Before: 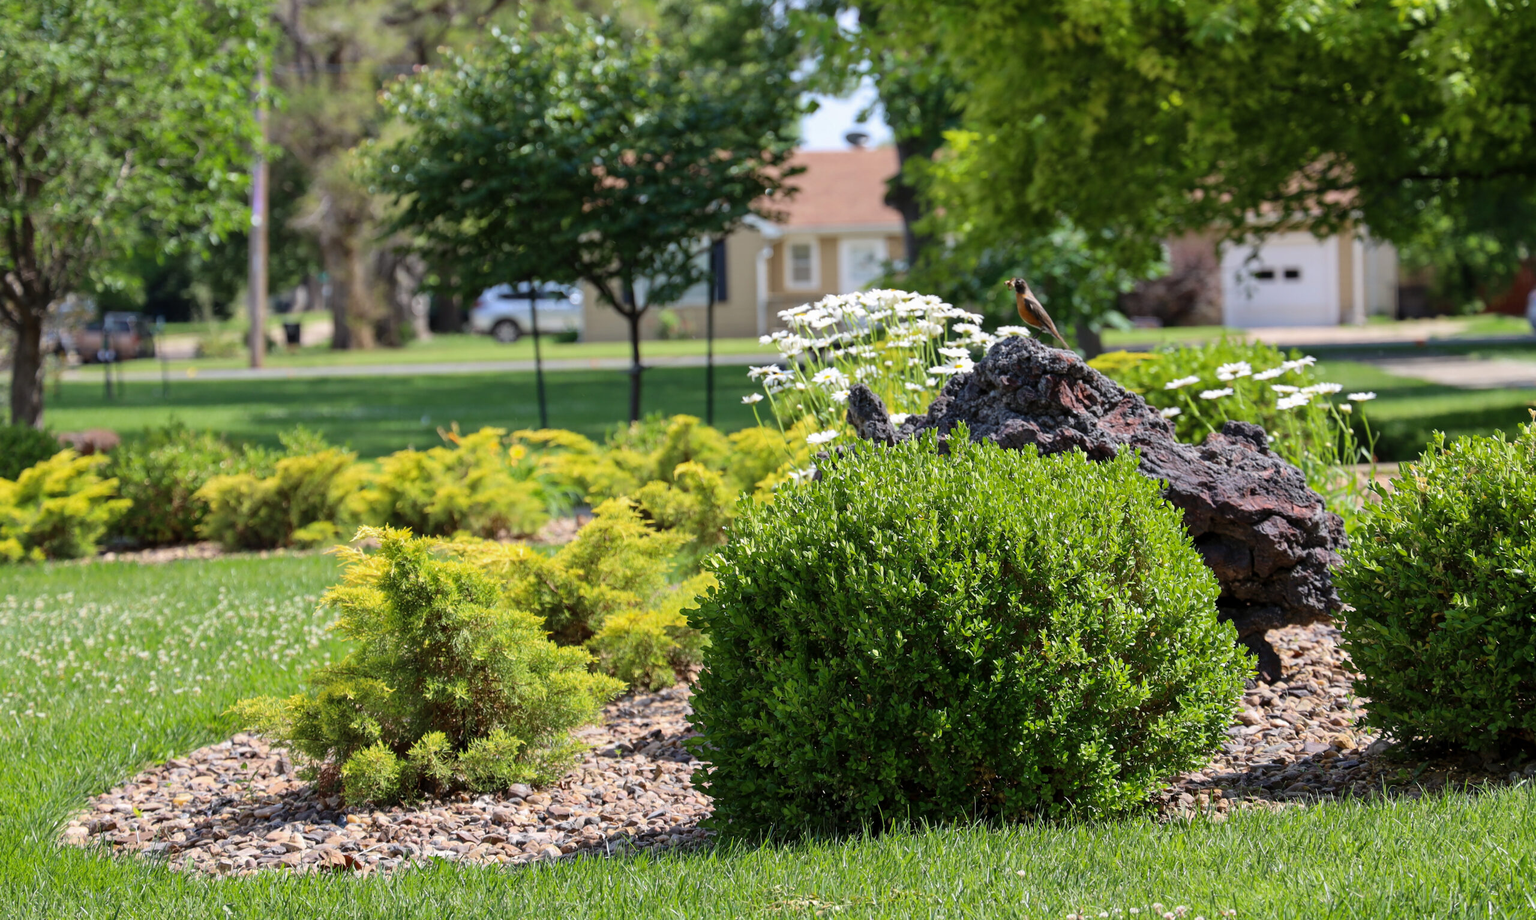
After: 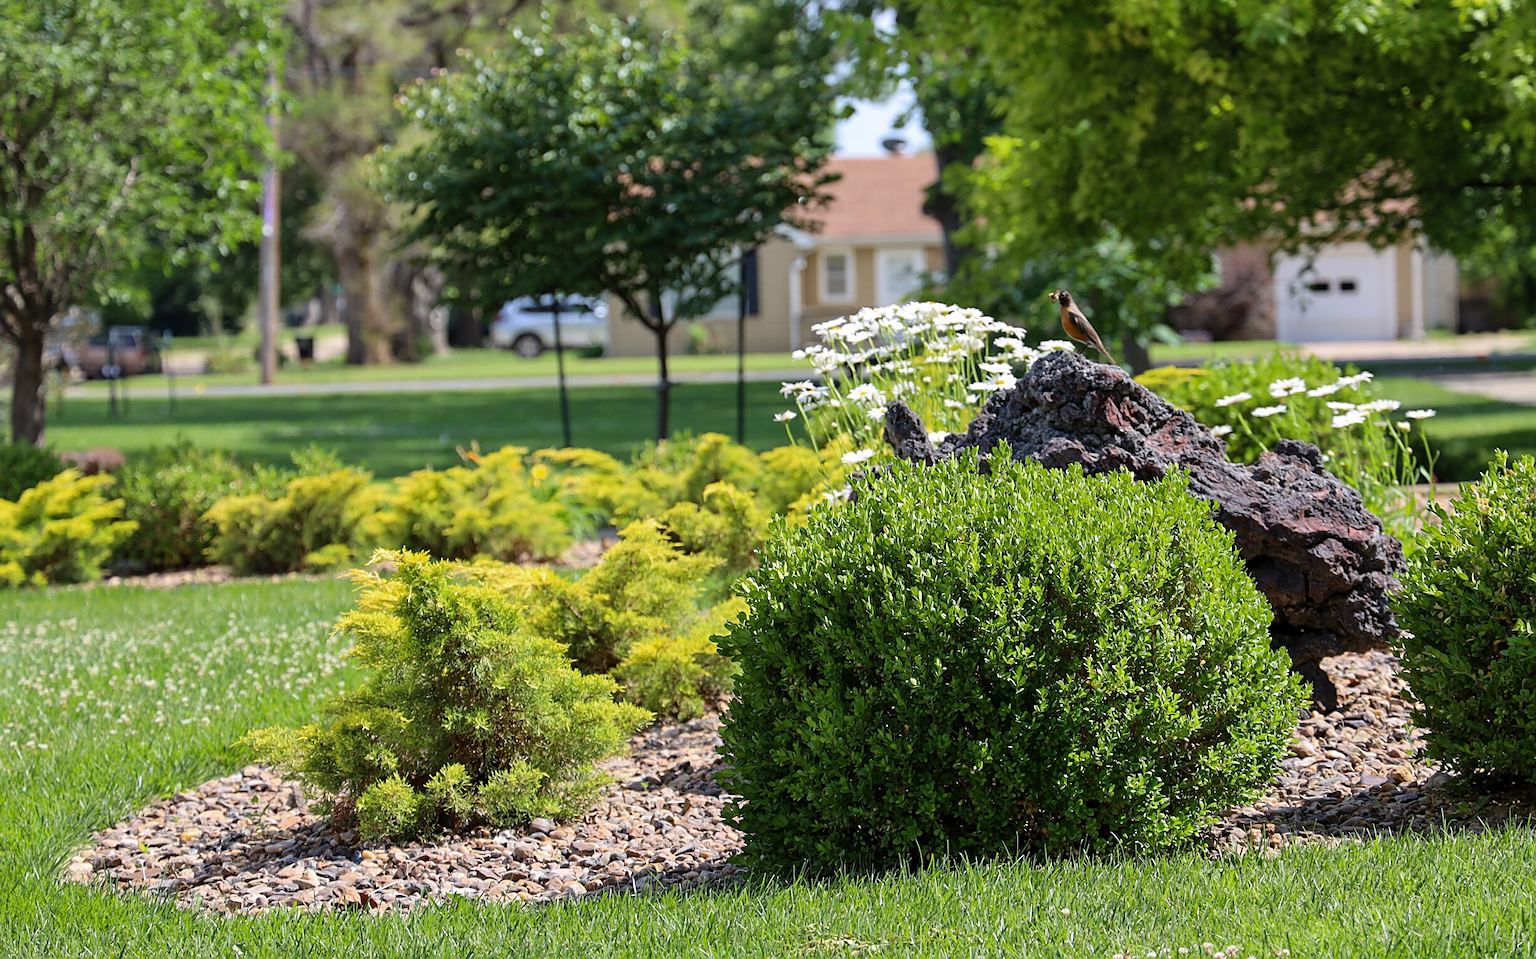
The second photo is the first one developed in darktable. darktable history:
sharpen: on, module defaults
crop: right 4.126%, bottom 0.031%
